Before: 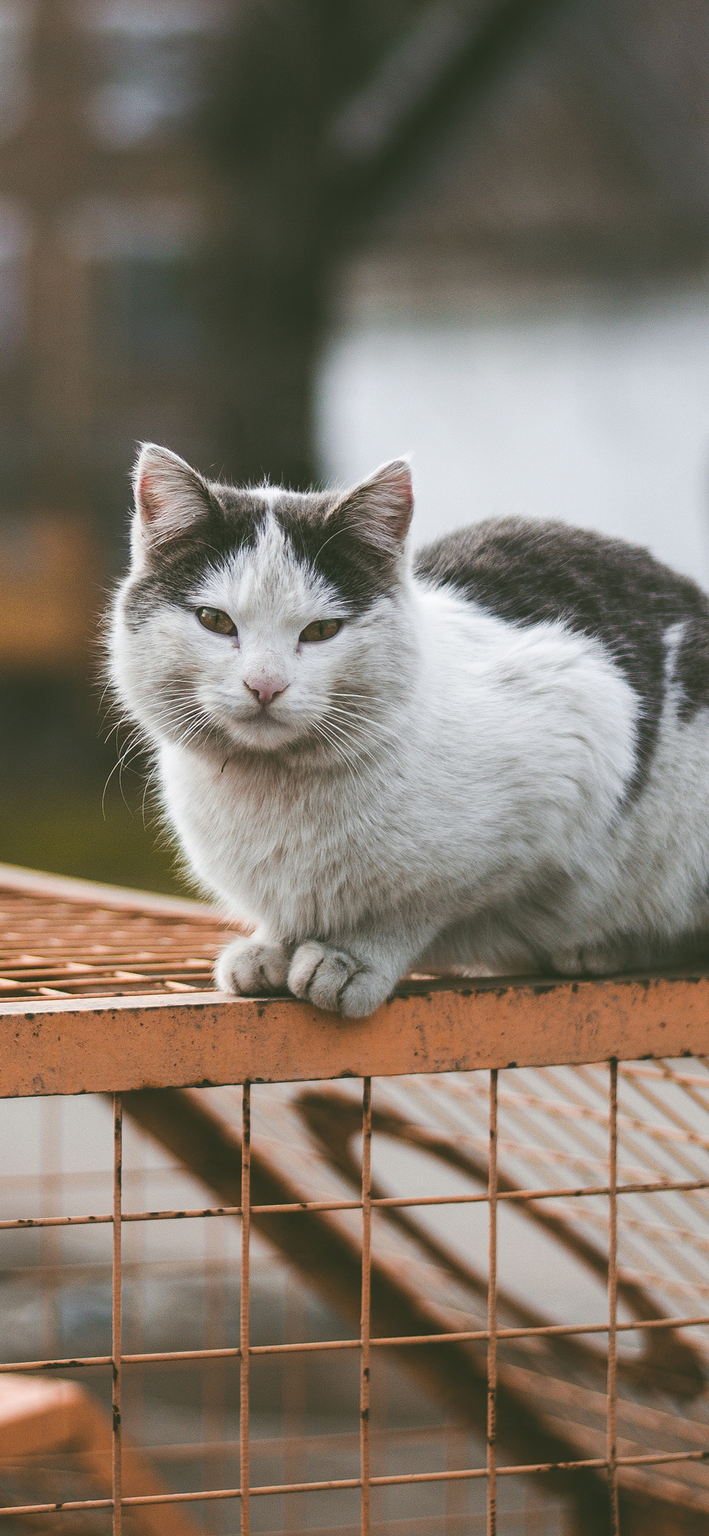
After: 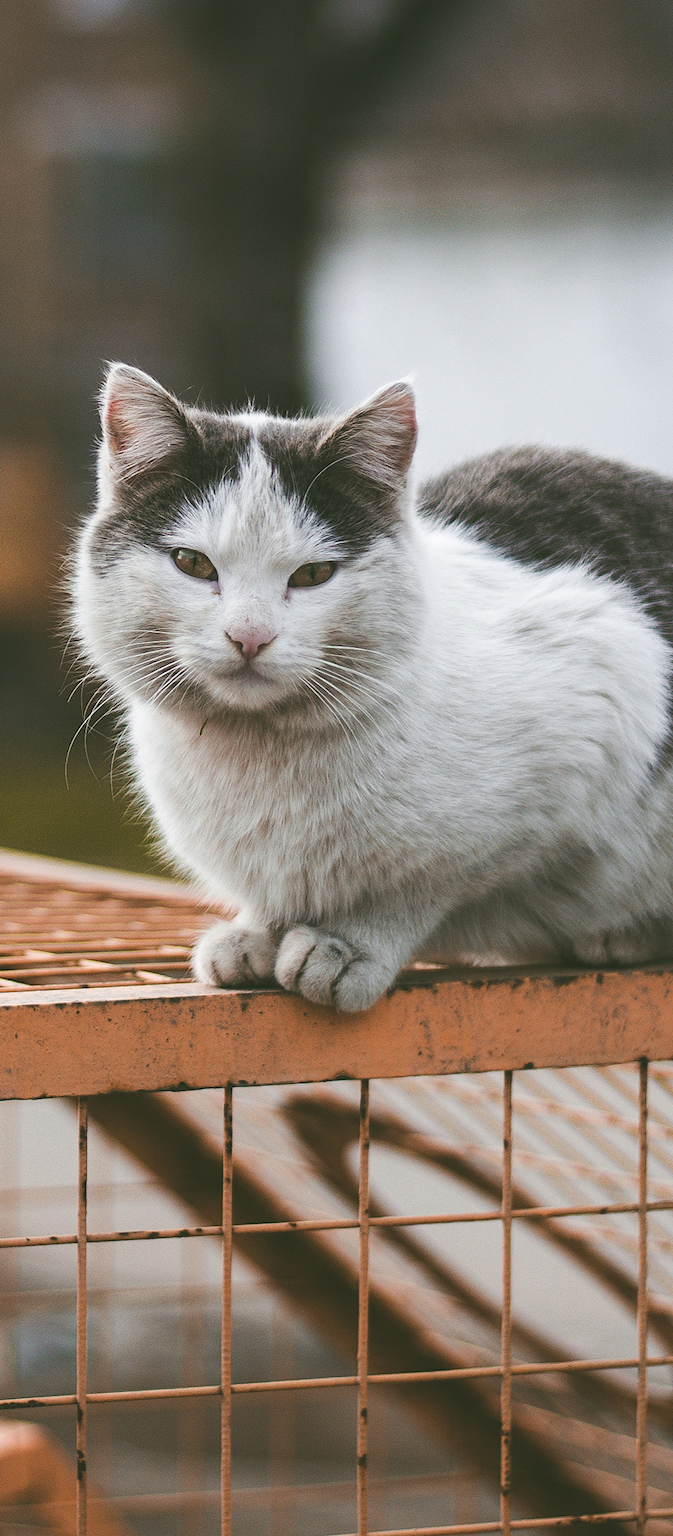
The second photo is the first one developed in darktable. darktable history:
crop: left 6.395%, top 7.976%, right 9.527%, bottom 3.539%
